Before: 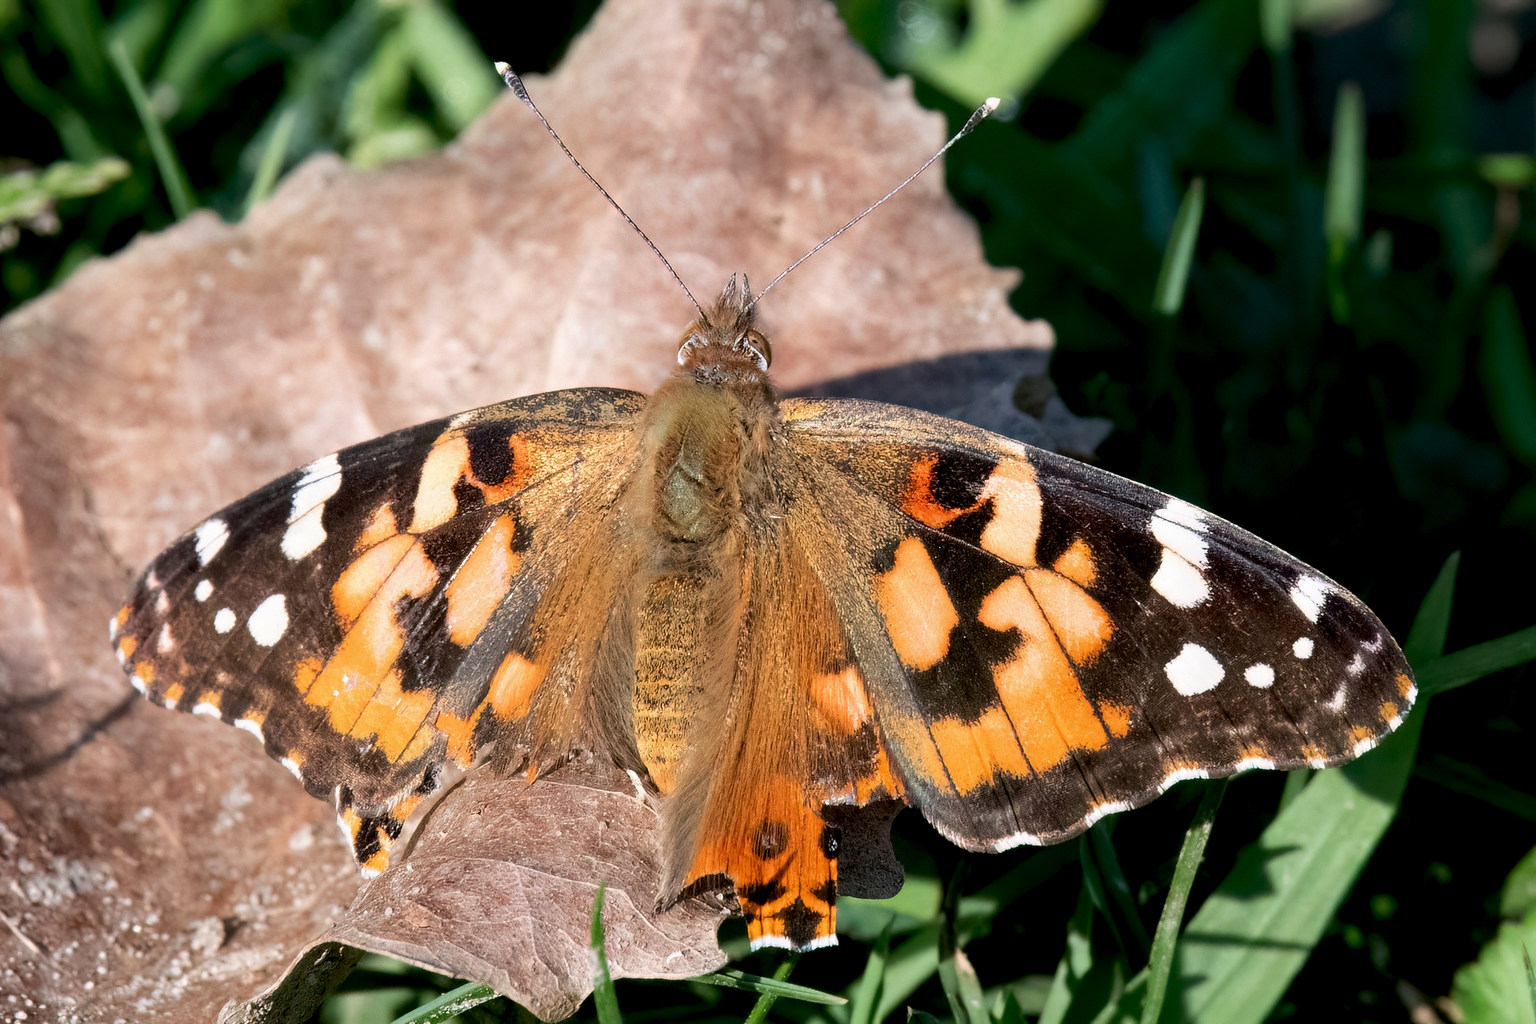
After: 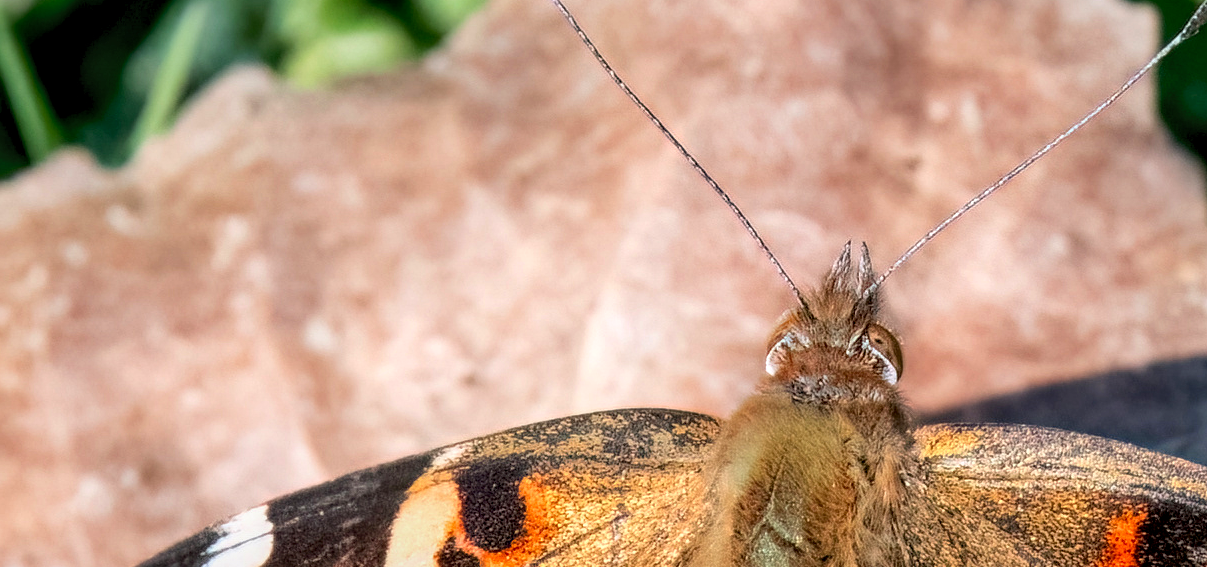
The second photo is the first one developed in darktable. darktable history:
contrast brightness saturation: contrast 0.07, brightness 0.08, saturation 0.18
crop: left 10.121%, top 10.631%, right 36.218%, bottom 51.526%
local contrast: on, module defaults
vibrance: on, module defaults
